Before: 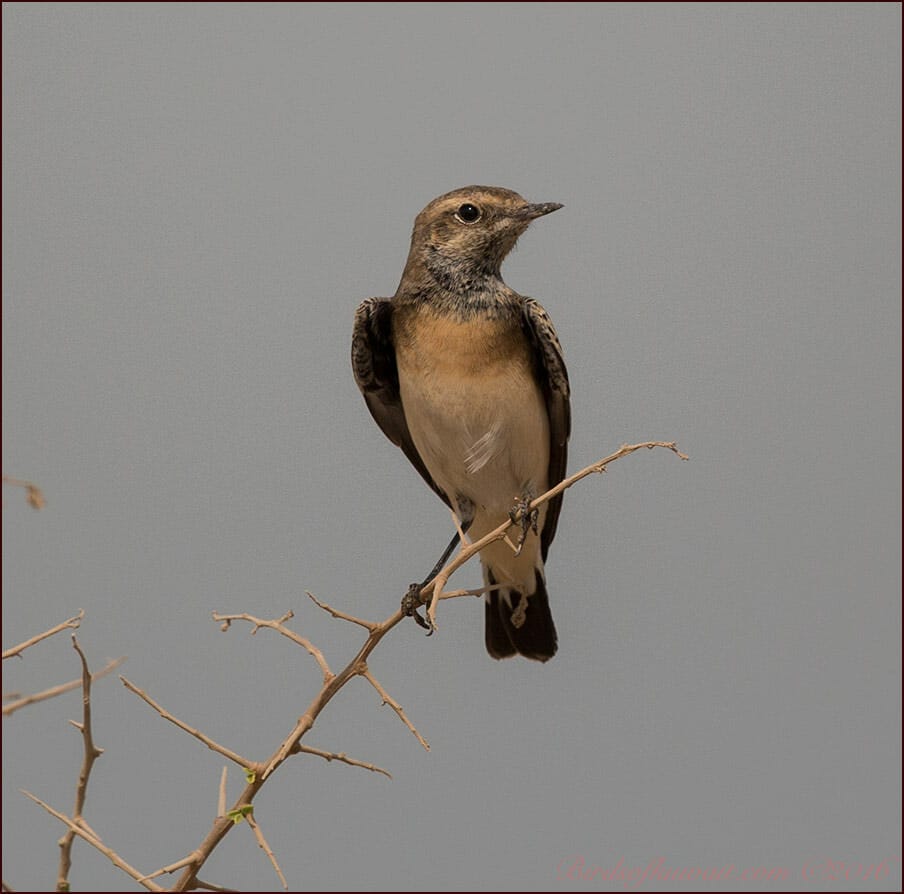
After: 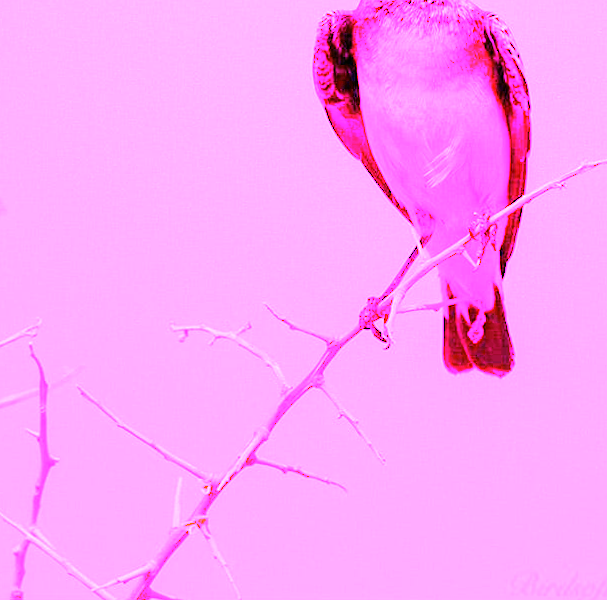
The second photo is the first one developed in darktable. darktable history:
crop and rotate: angle -0.82°, left 3.85%, top 31.828%, right 27.992%
exposure: black level correction 0, exposure 0.68 EV, compensate exposure bias true, compensate highlight preservation false
white balance: red 8, blue 8
